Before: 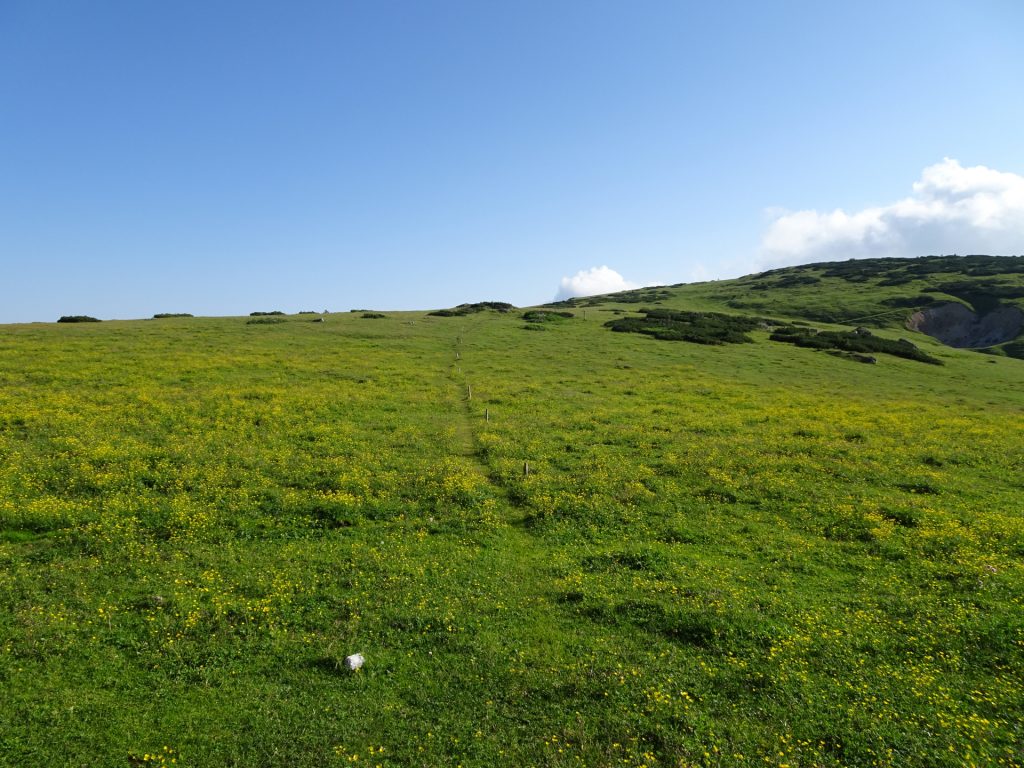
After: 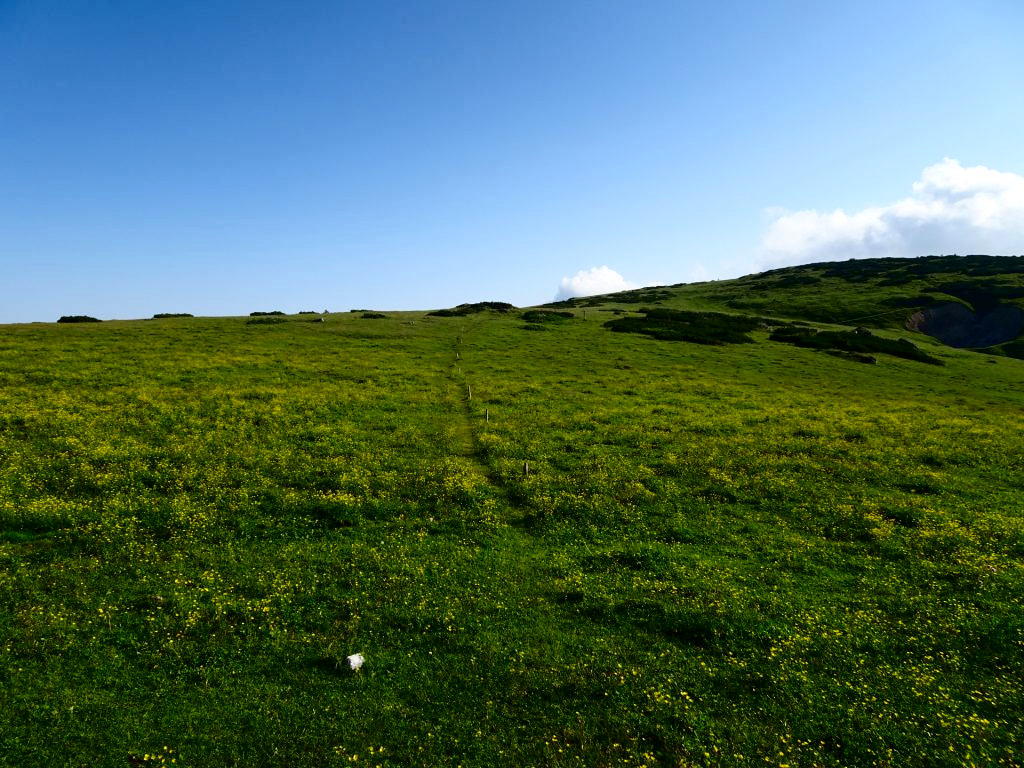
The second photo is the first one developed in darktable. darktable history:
contrast brightness saturation: contrast 0.243, brightness -0.227, saturation 0.148
